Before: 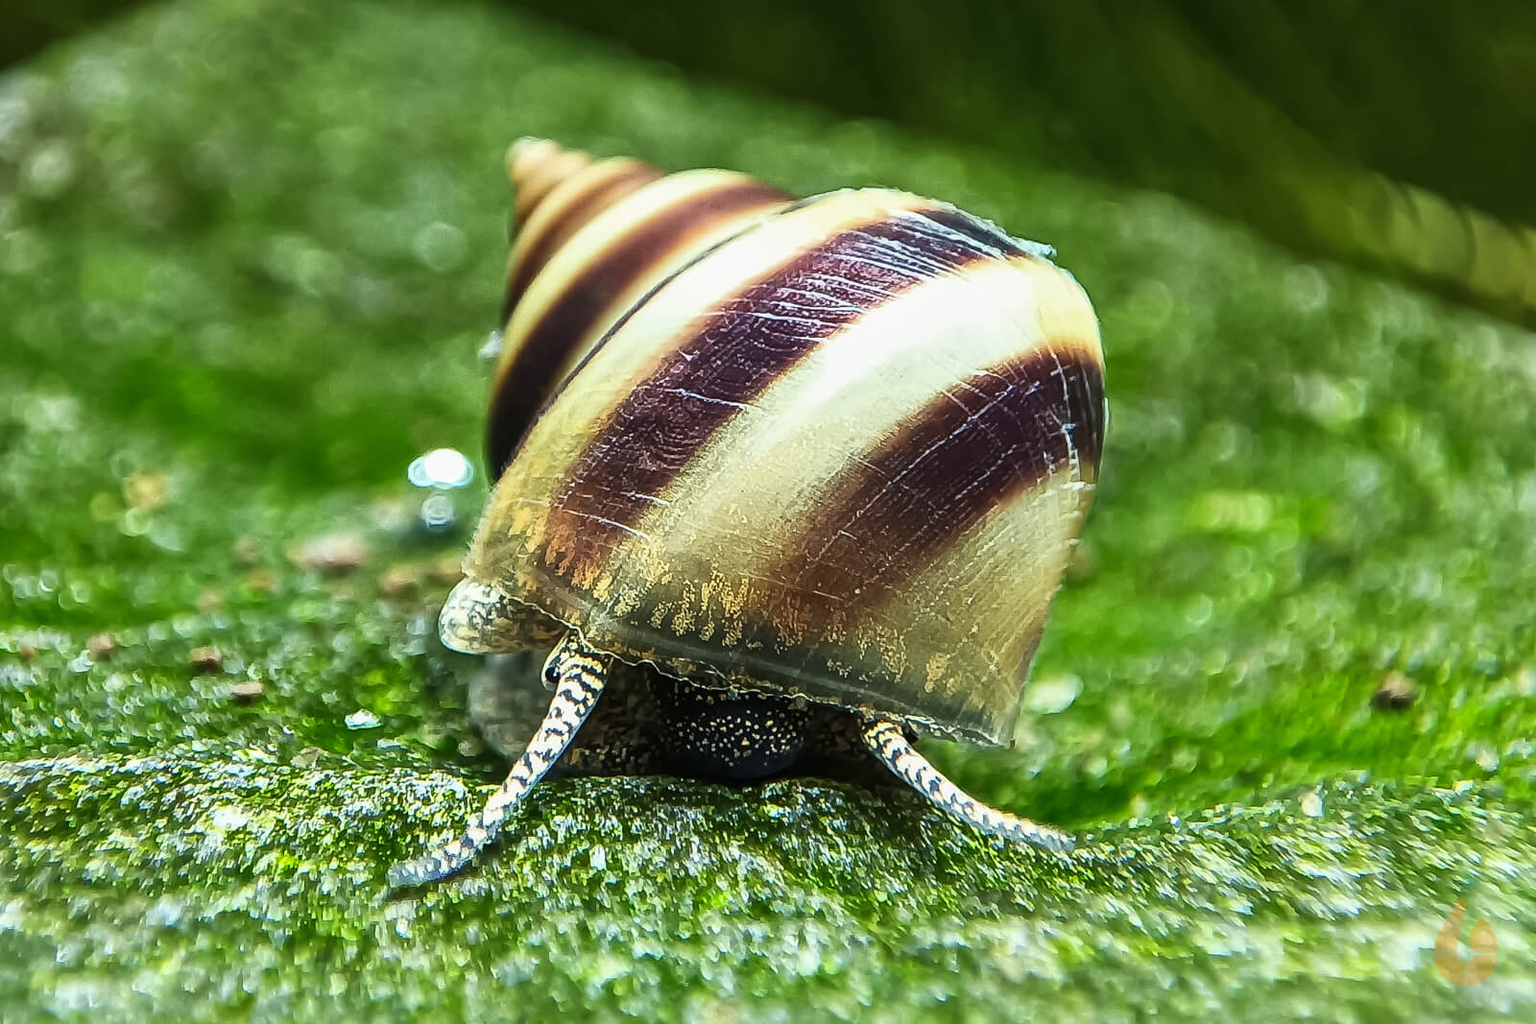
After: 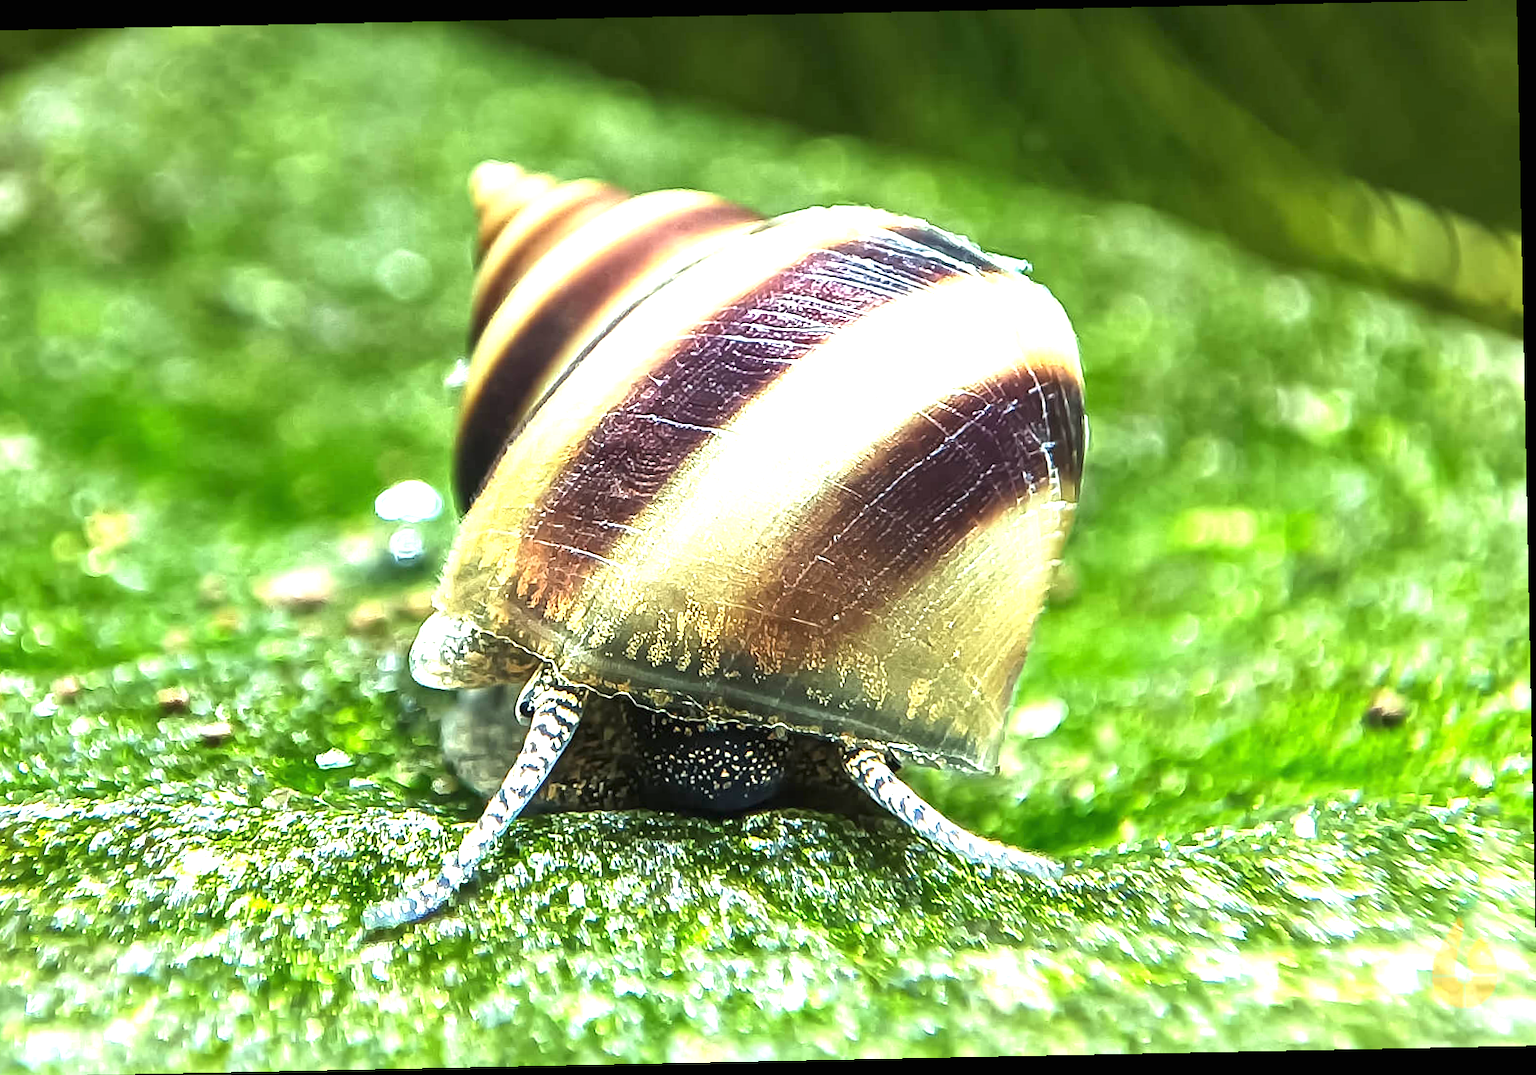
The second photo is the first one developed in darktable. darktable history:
crop and rotate: left 3.238%
exposure: black level correction 0, exposure 1.2 EV, compensate exposure bias true, compensate highlight preservation false
rotate and perspective: rotation -1.17°, automatic cropping off
